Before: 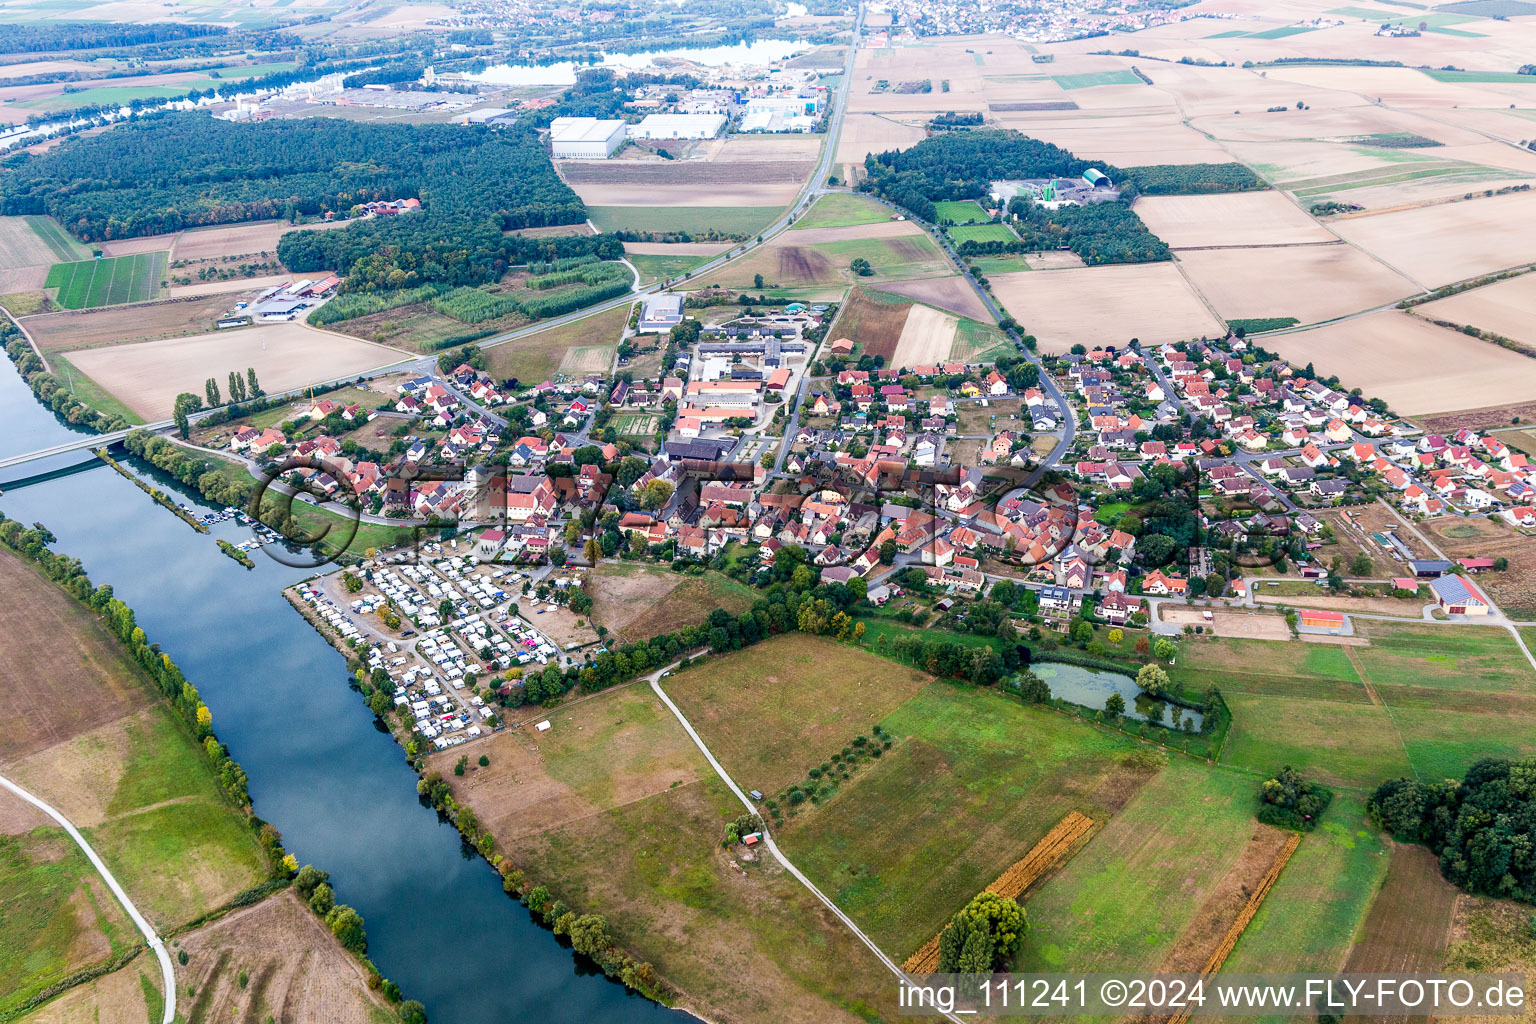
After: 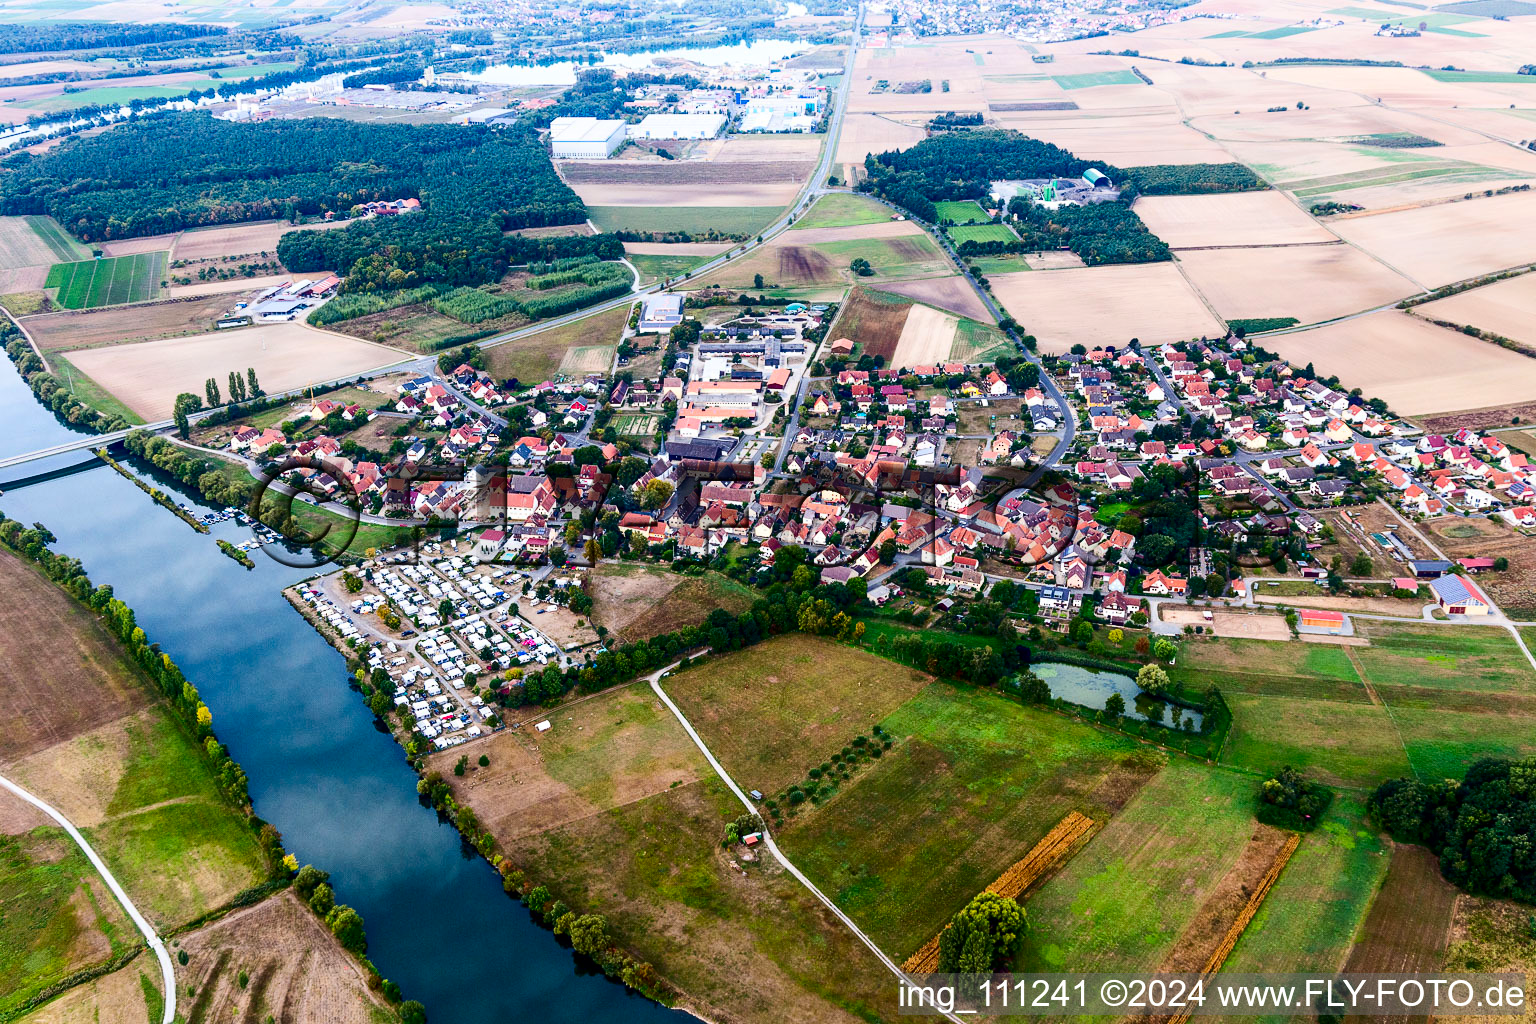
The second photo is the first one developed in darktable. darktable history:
contrast brightness saturation: contrast 0.21, brightness -0.113, saturation 0.213
